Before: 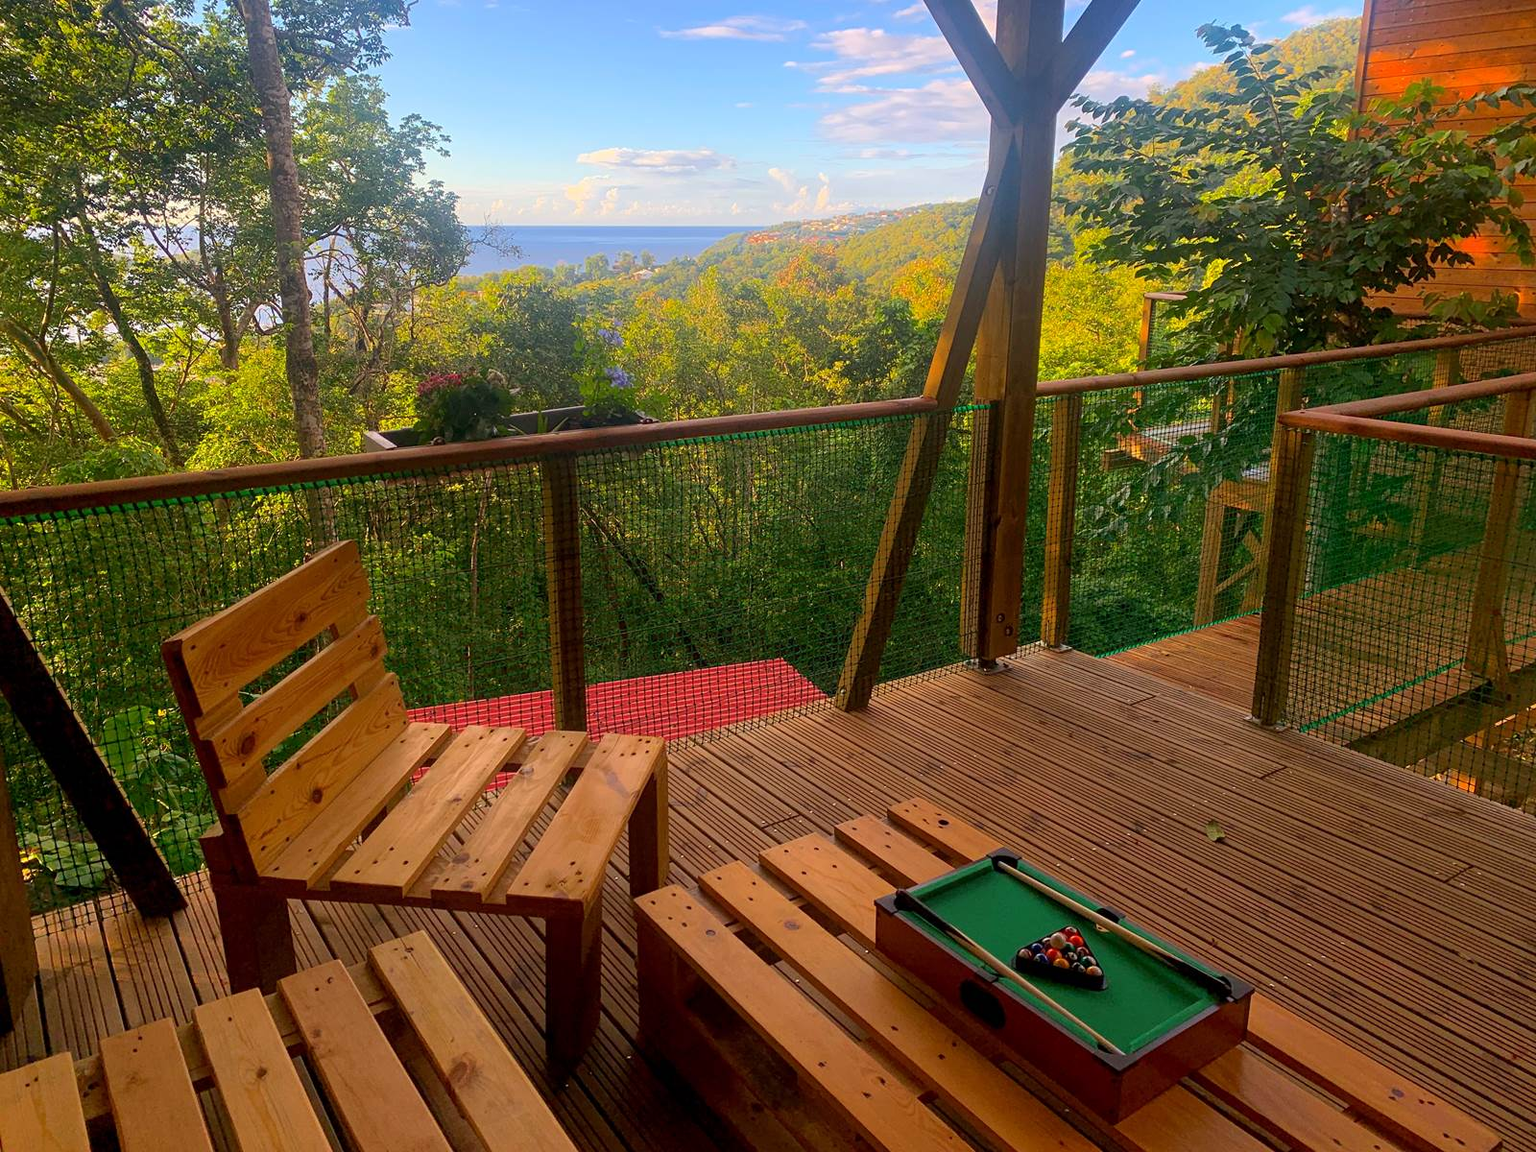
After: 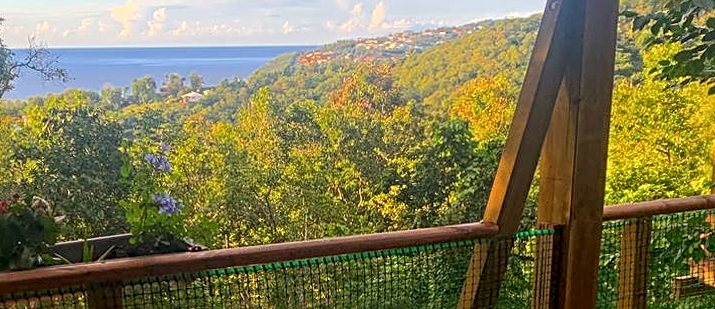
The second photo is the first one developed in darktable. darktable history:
rotate and perspective: lens shift (horizontal) -0.055, automatic cropping off
crop: left 28.64%, top 16.832%, right 26.637%, bottom 58.055%
sharpen: radius 4
local contrast: on, module defaults
